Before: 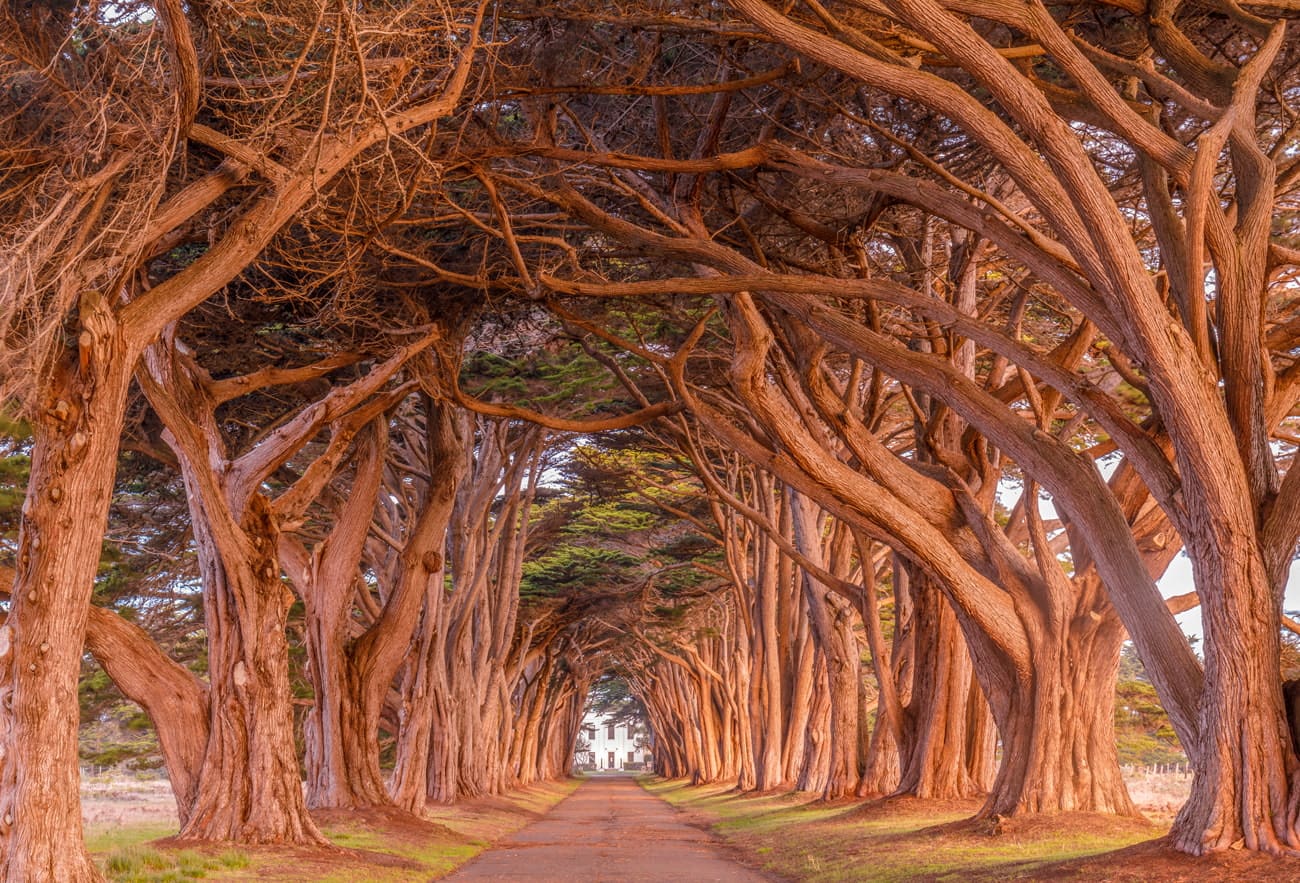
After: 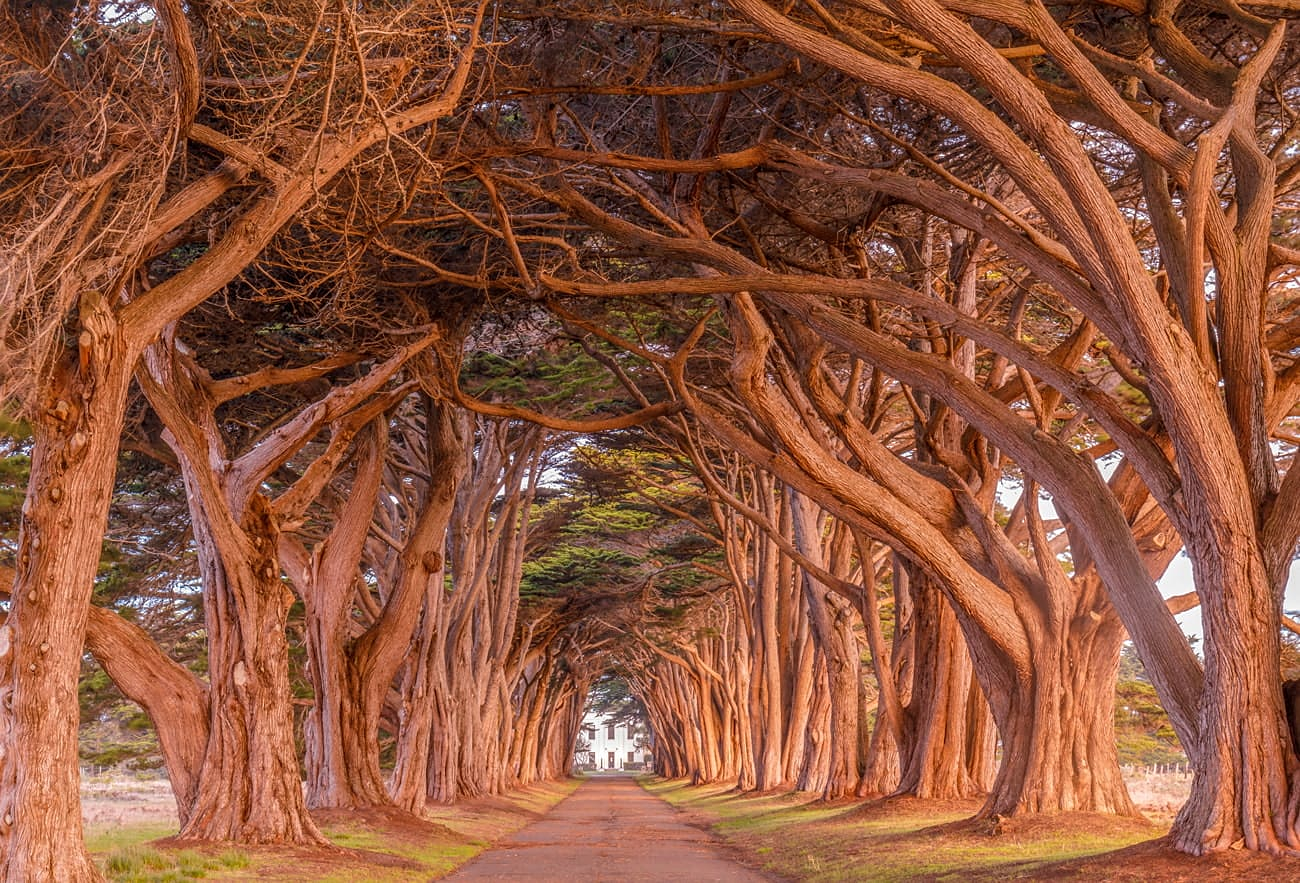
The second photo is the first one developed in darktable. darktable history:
sharpen: radius 1.256, amount 0.306, threshold 0.203
